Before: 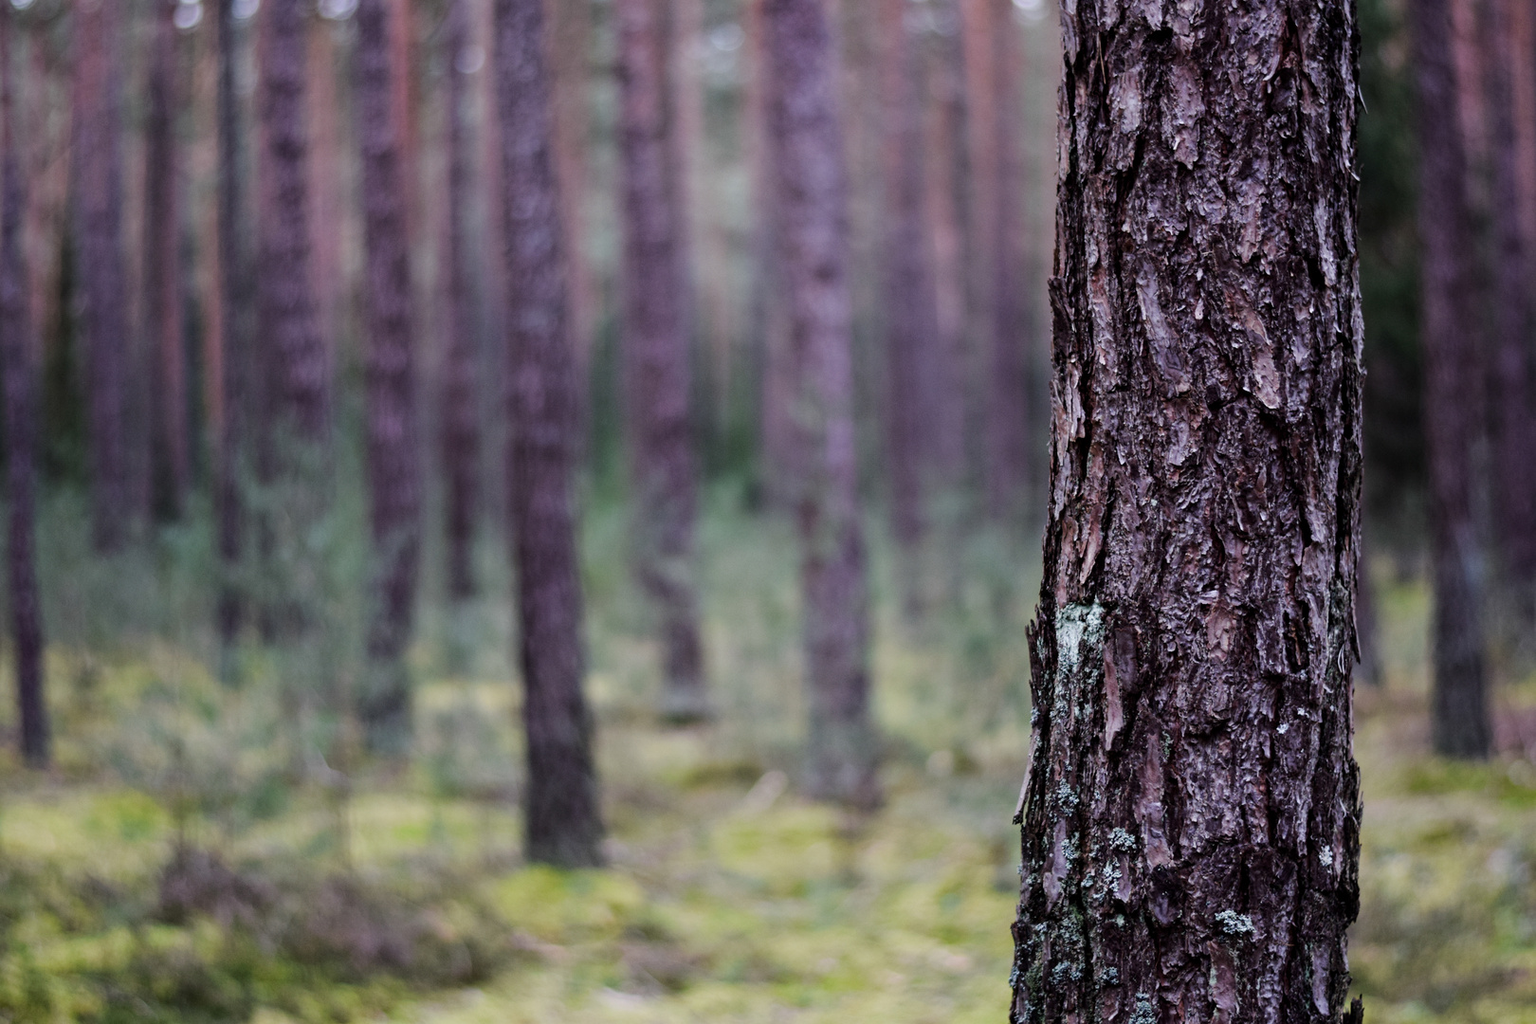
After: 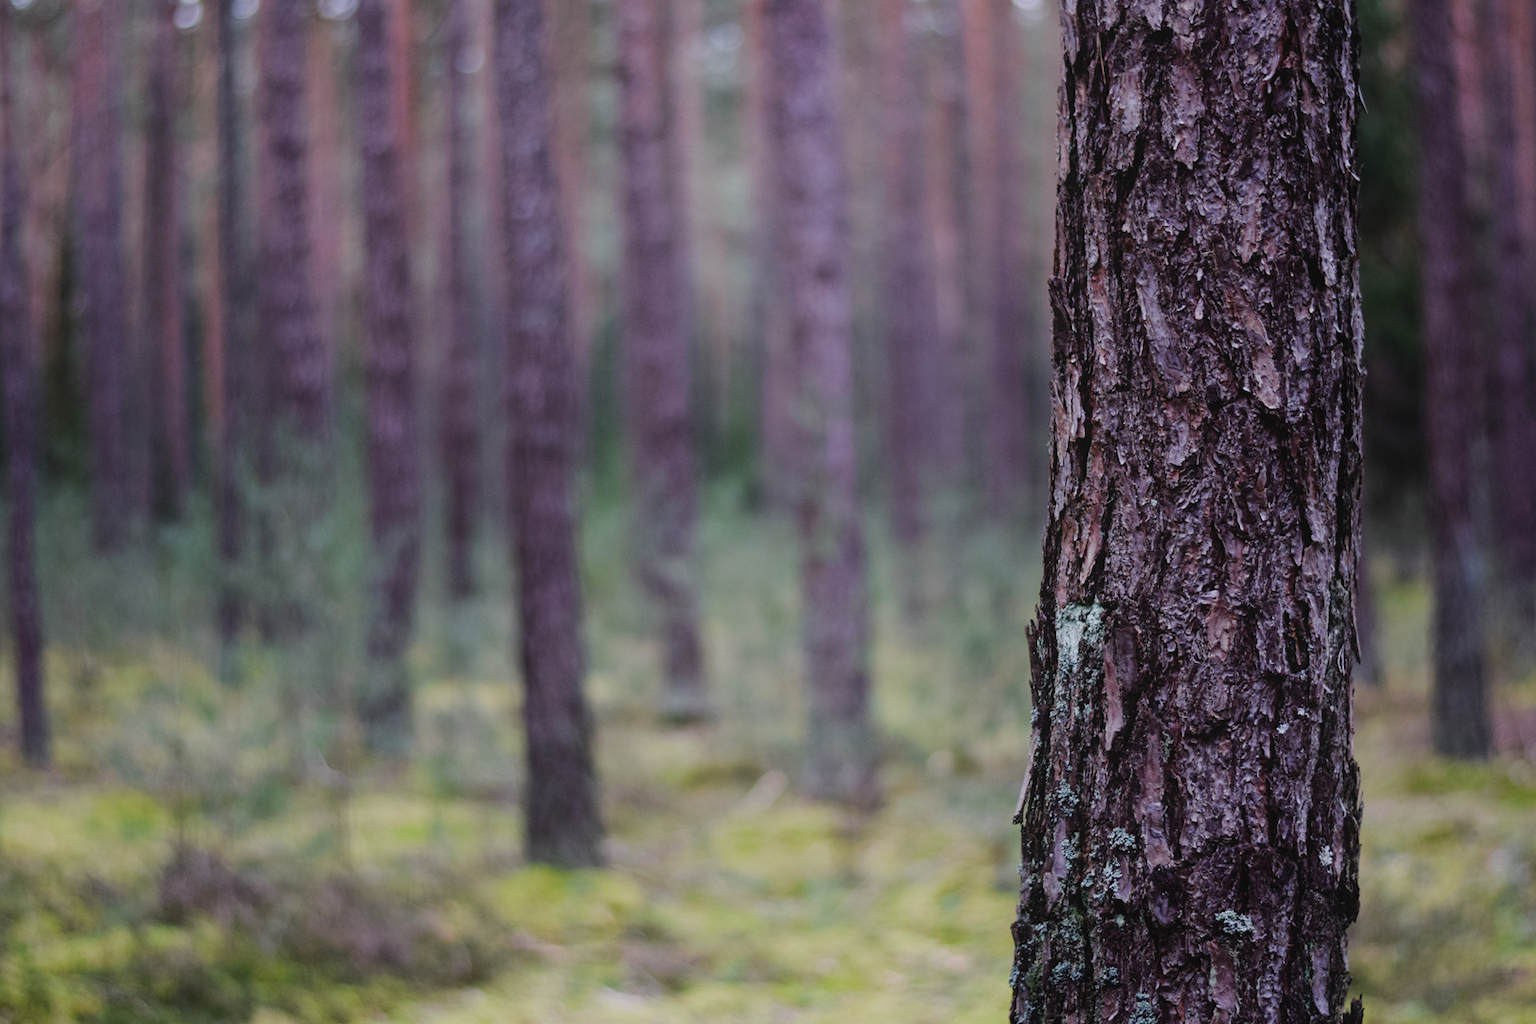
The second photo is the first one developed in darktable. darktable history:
contrast equalizer: octaves 7, y [[0.46, 0.454, 0.451, 0.451, 0.455, 0.46], [0.5 ×6], [0.5 ×6], [0 ×6], [0 ×6]]
